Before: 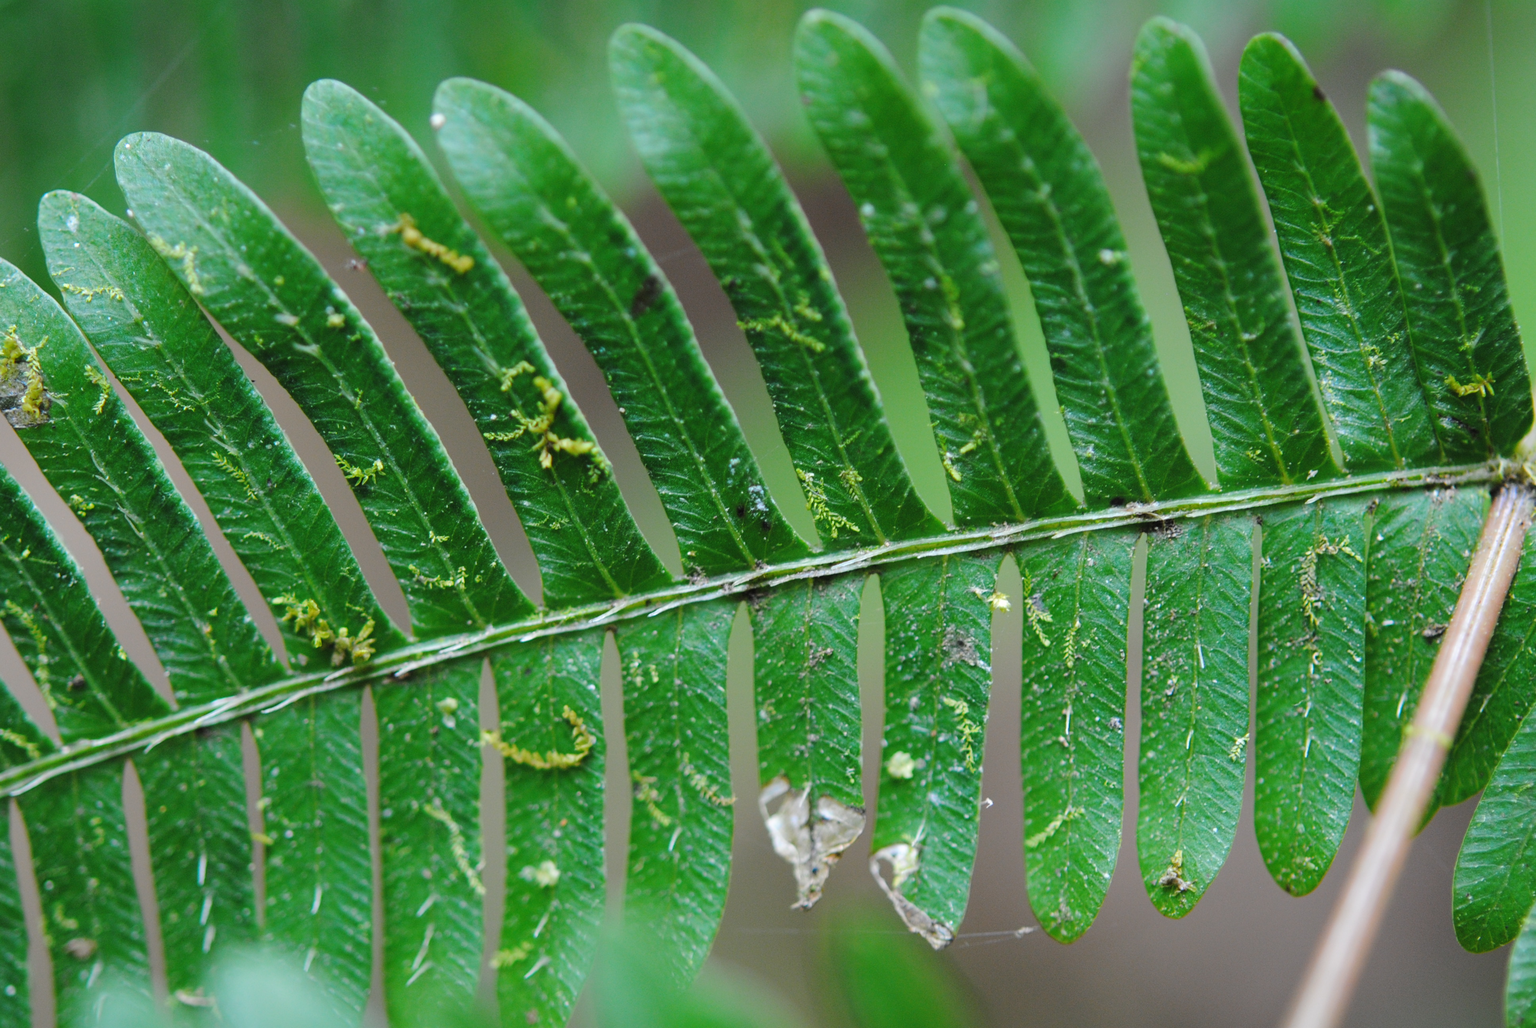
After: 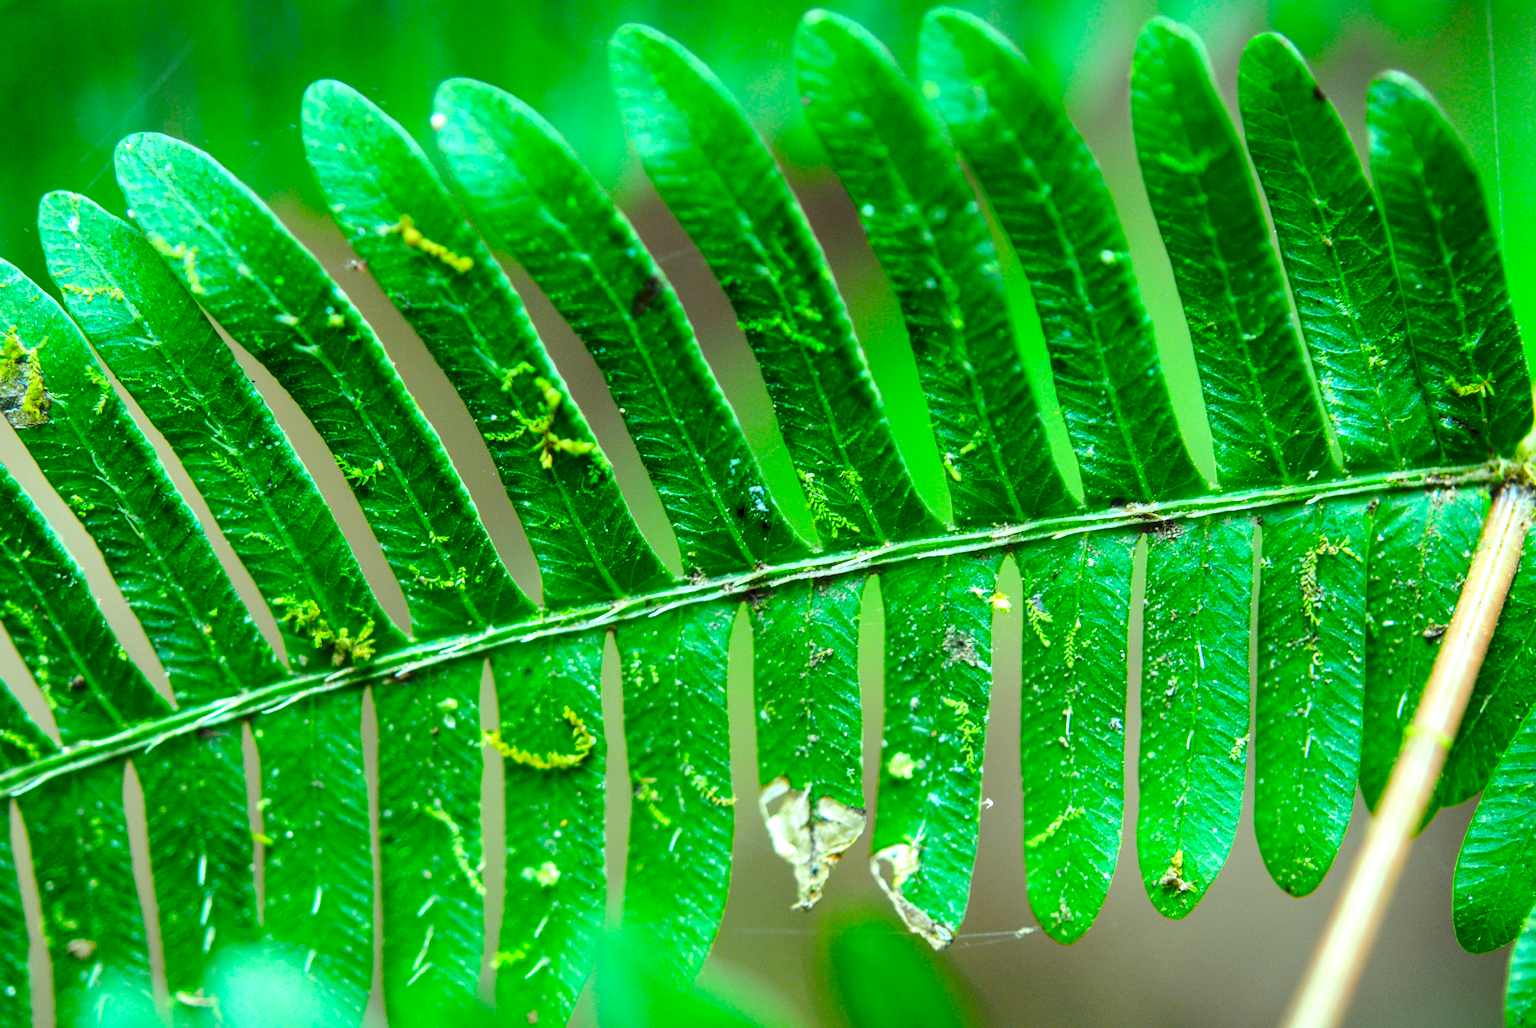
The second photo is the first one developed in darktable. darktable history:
local contrast: highlights 59%, detail 145%
color correction: highlights a* -10.77, highlights b* 9.8, saturation 1.72
exposure: black level correction -0.002, exposure 0.54 EV, compensate highlight preservation false
